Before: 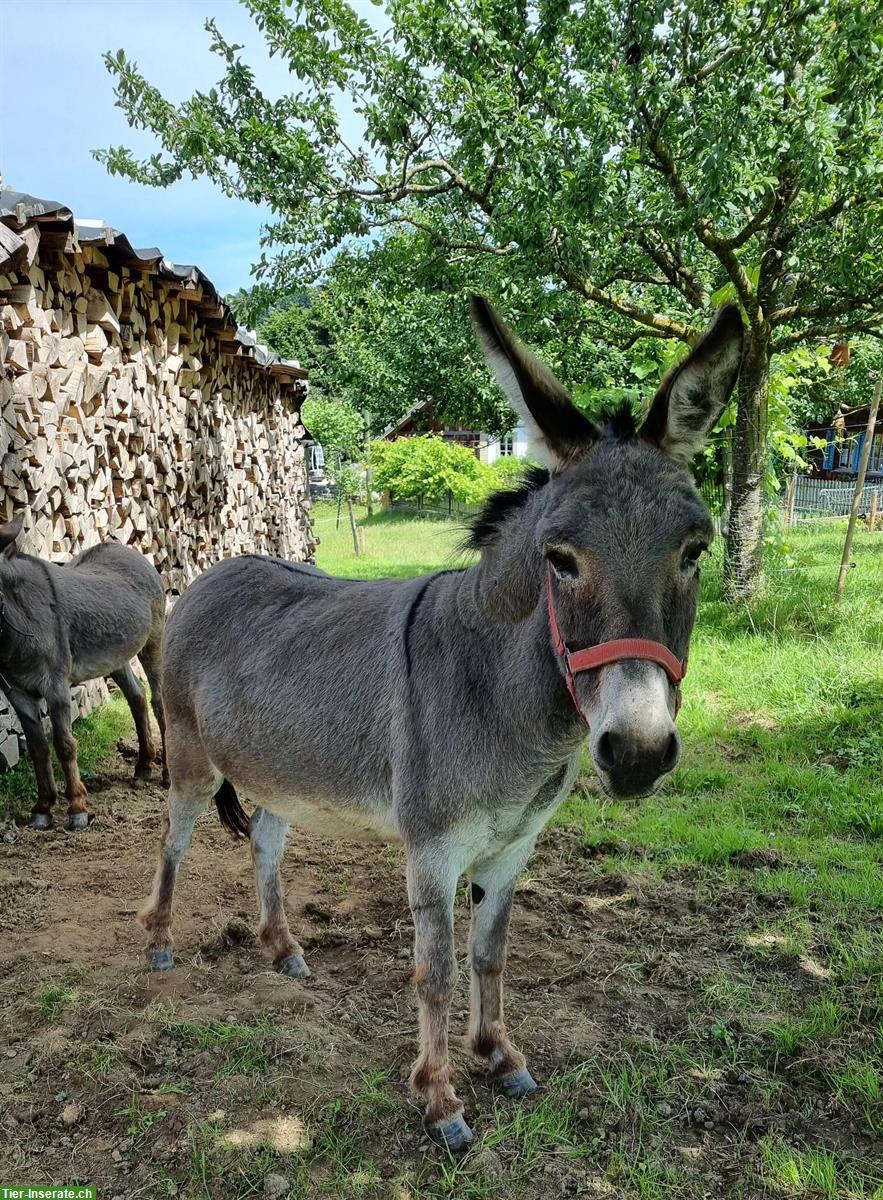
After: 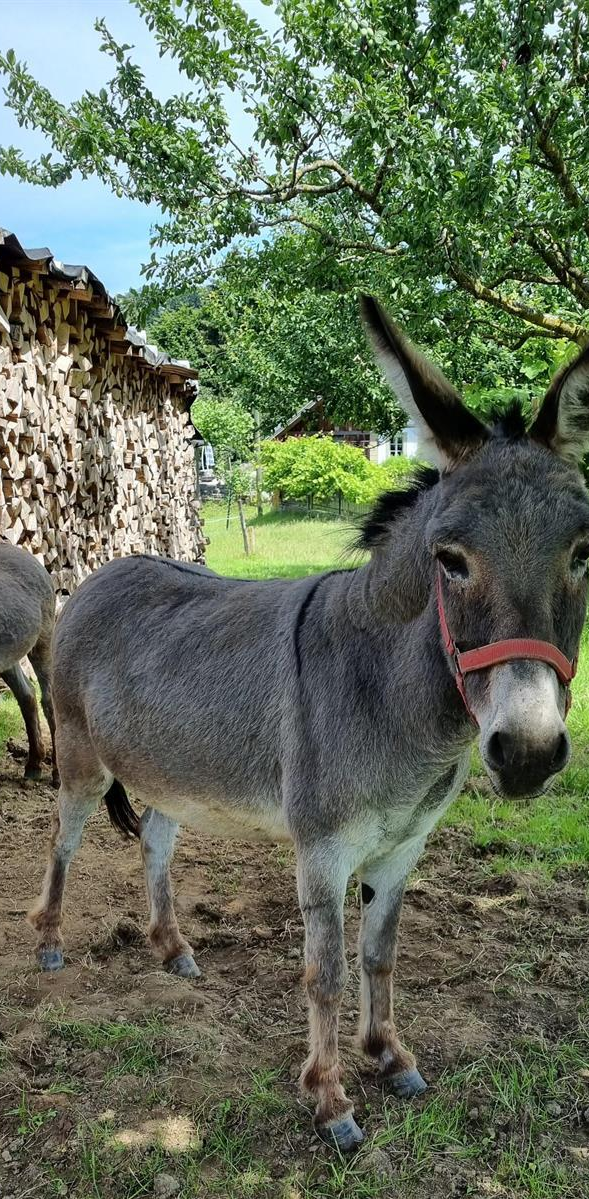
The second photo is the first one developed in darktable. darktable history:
crop and rotate: left 12.494%, right 20.788%
